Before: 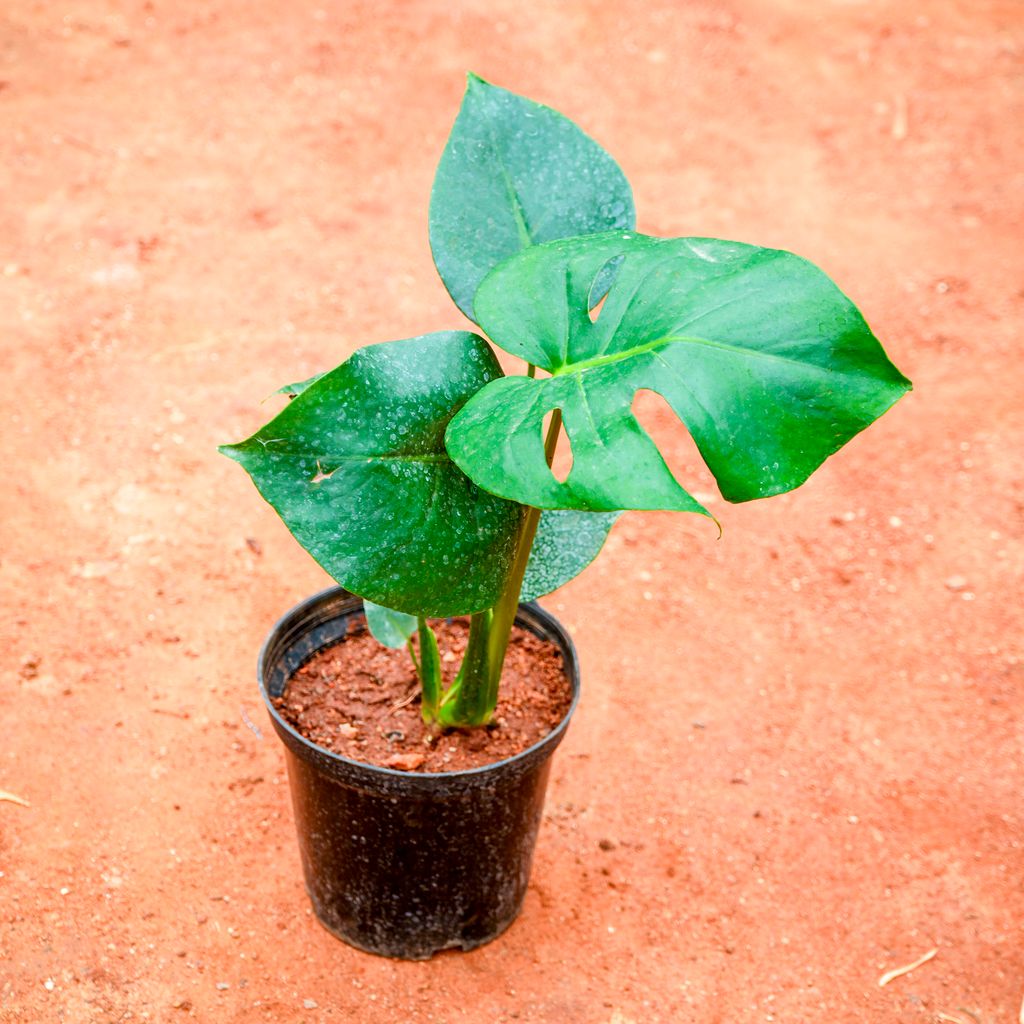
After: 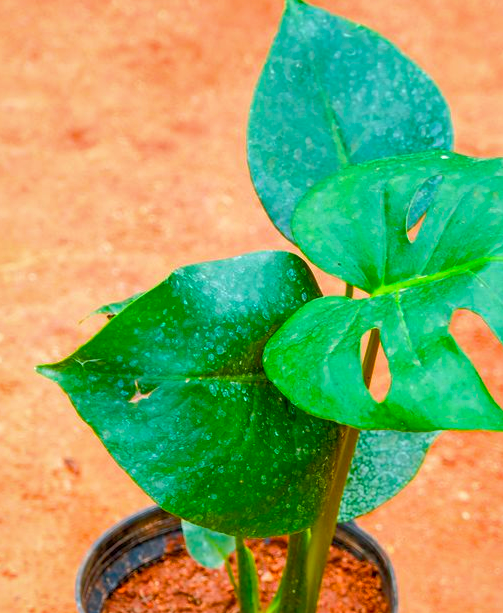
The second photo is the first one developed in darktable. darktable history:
color balance rgb: linear chroma grading › global chroma 15.37%, perceptual saturation grading › global saturation 19.473%, global vibrance 10.013%
shadows and highlights: on, module defaults
crop: left 17.856%, top 7.88%, right 32.998%, bottom 32.229%
